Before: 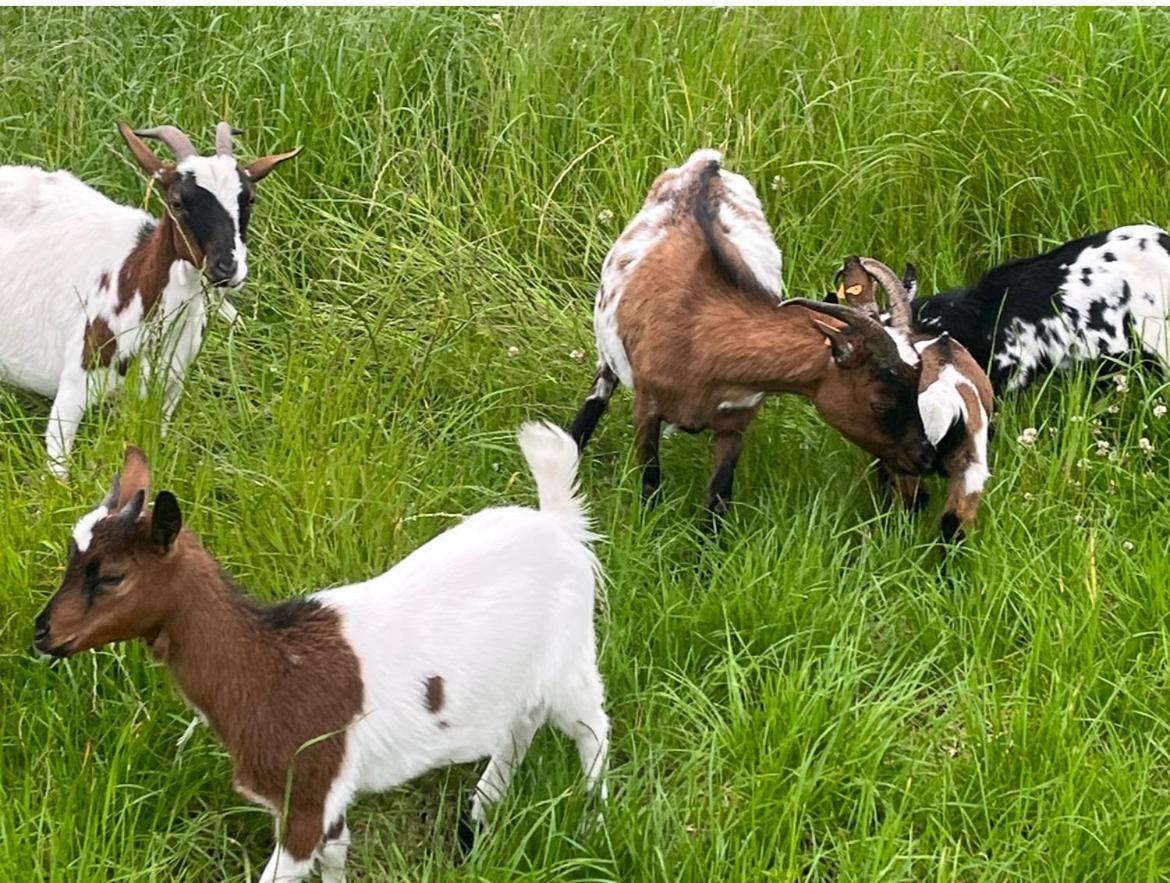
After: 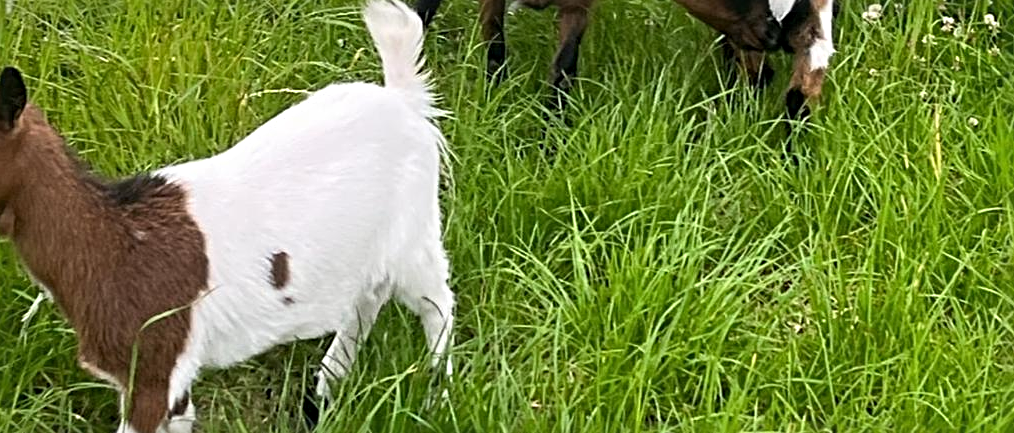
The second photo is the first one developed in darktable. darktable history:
sharpen: radius 4.847
crop and rotate: left 13.316%, top 48.032%, bottom 2.927%
